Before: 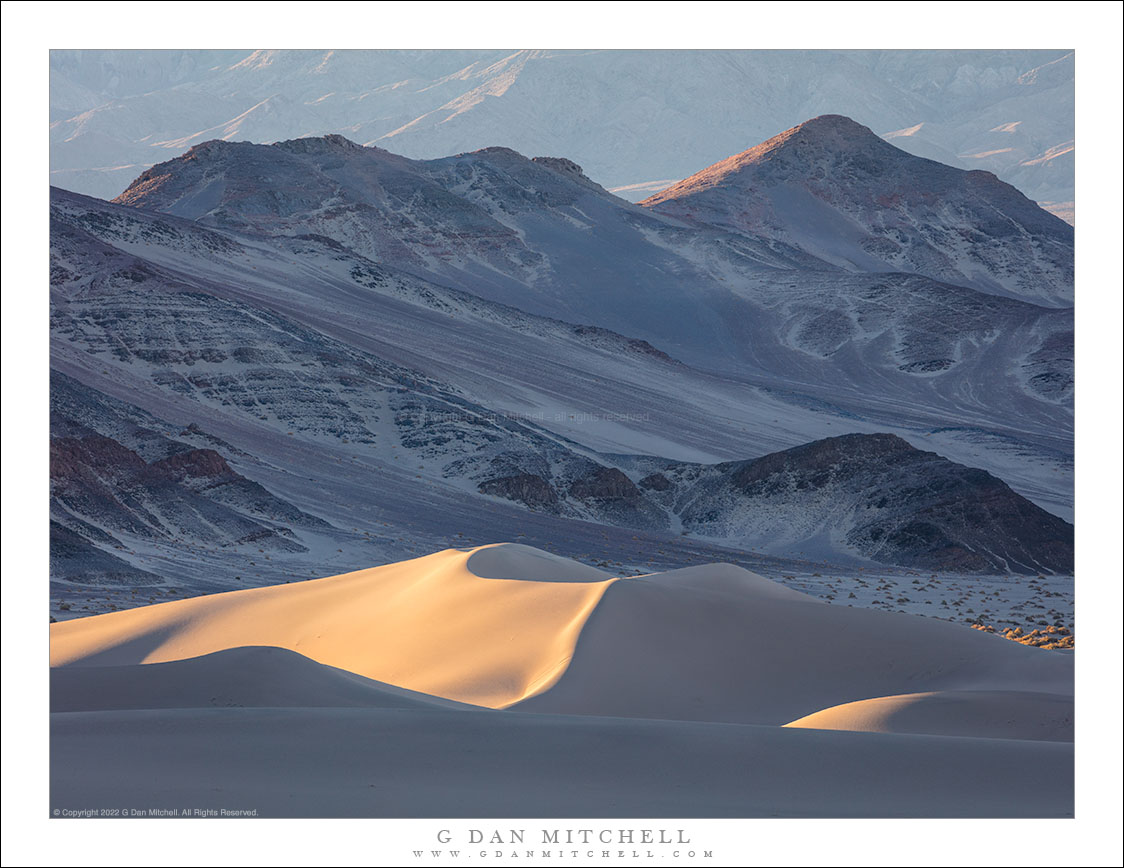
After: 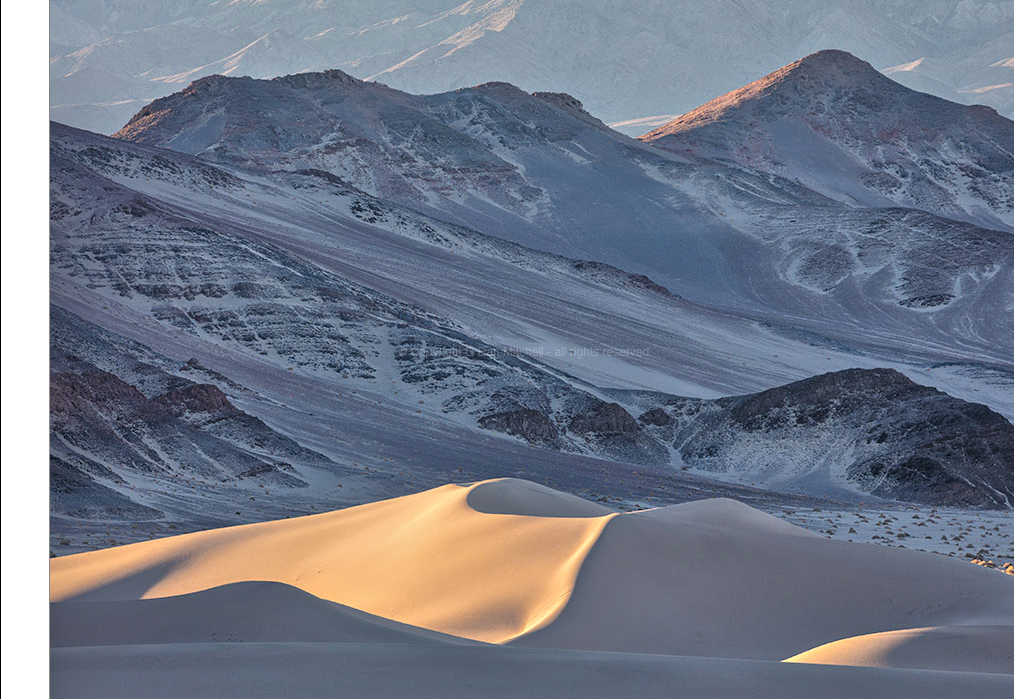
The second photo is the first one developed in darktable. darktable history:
levels: levels [0.116, 0.574, 1]
crop: top 7.49%, right 9.717%, bottom 11.943%
tone equalizer: -7 EV 0.15 EV, -6 EV 0.6 EV, -5 EV 1.15 EV, -4 EV 1.33 EV, -3 EV 1.15 EV, -2 EV 0.6 EV, -1 EV 0.15 EV, mask exposure compensation -0.5 EV
shadows and highlights: low approximation 0.01, soften with gaussian
